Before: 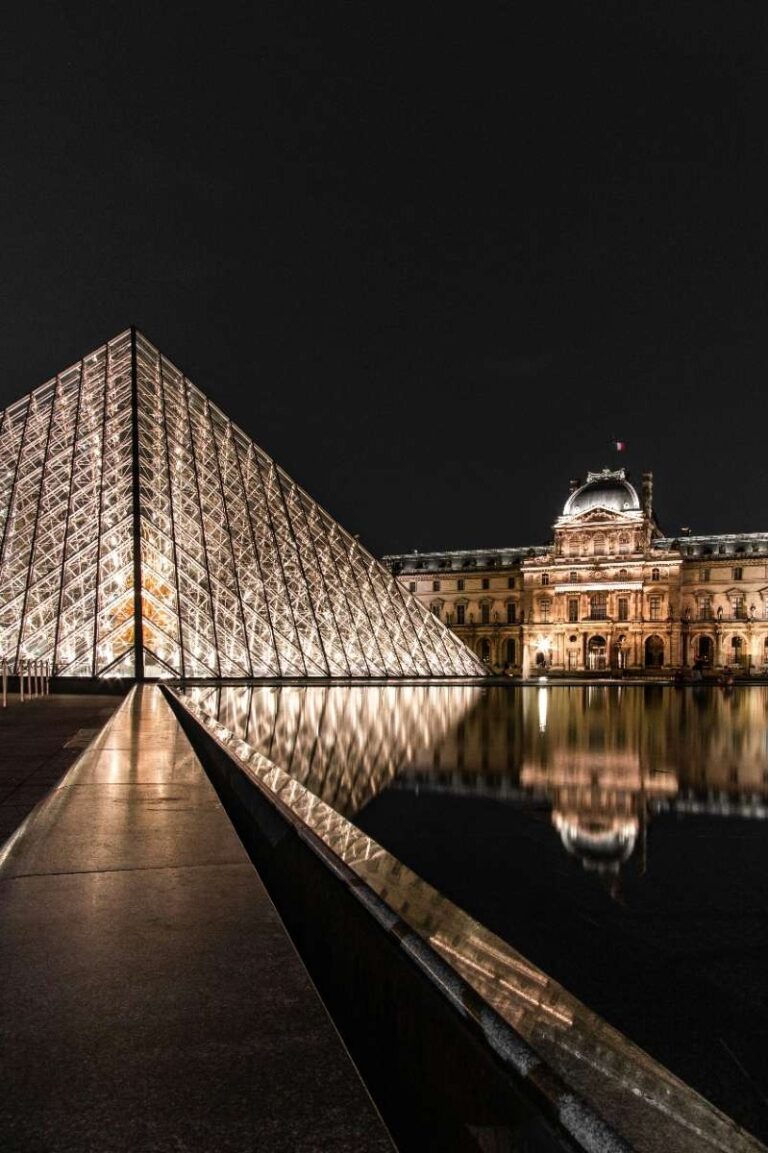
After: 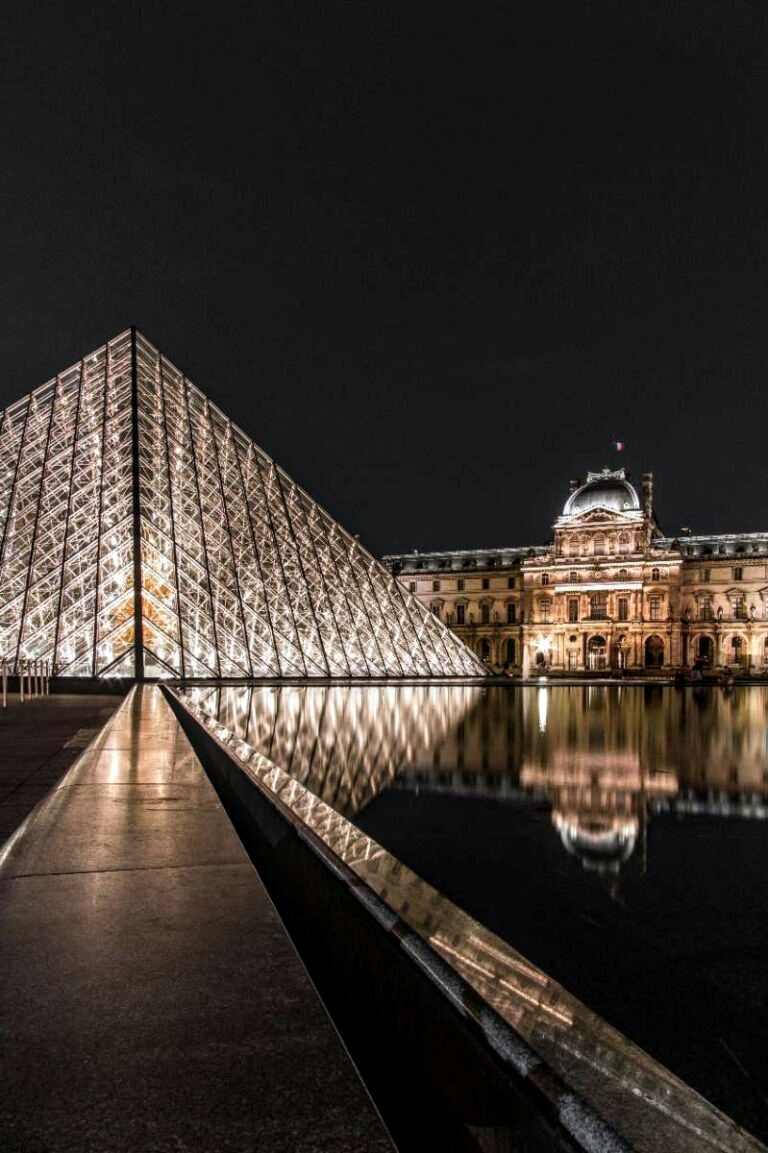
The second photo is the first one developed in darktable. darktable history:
local contrast: on, module defaults
color calibration: x 0.355, y 0.367, temperature 4700.38 K
